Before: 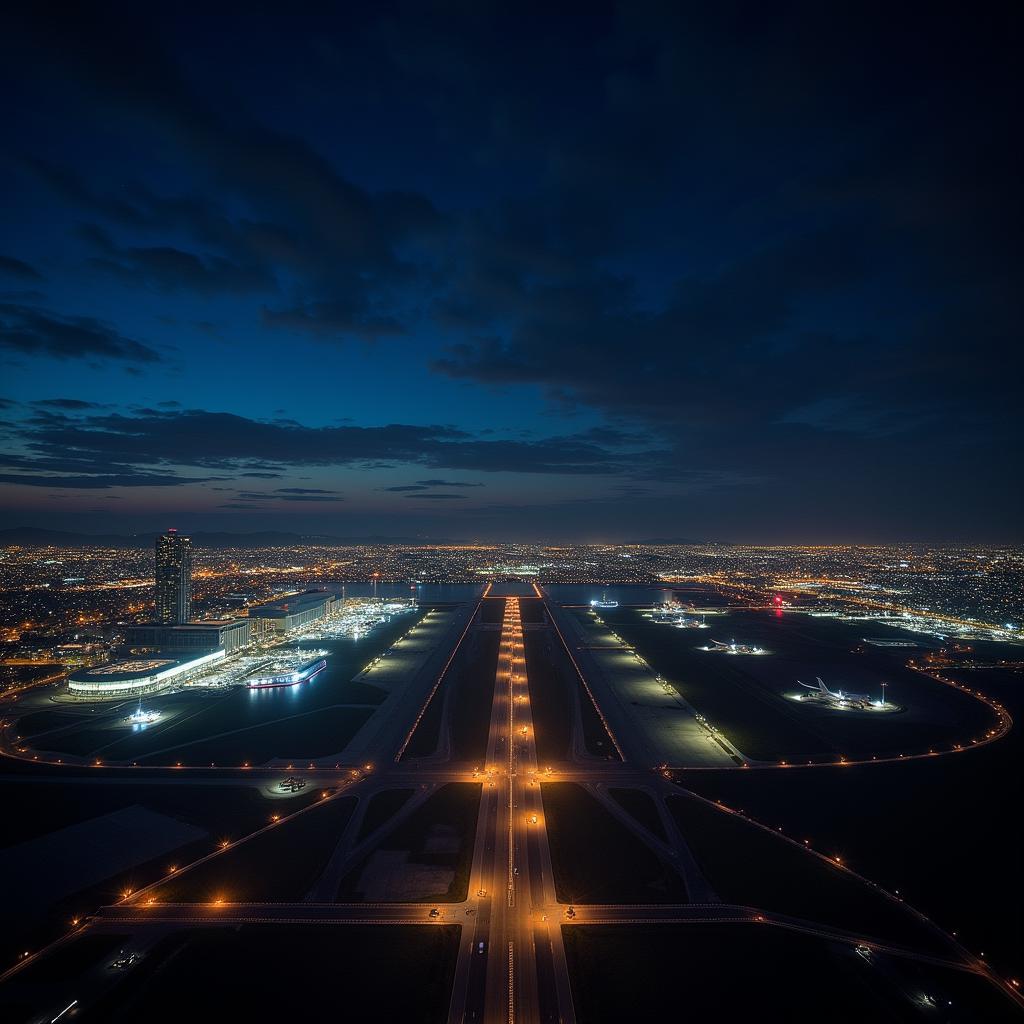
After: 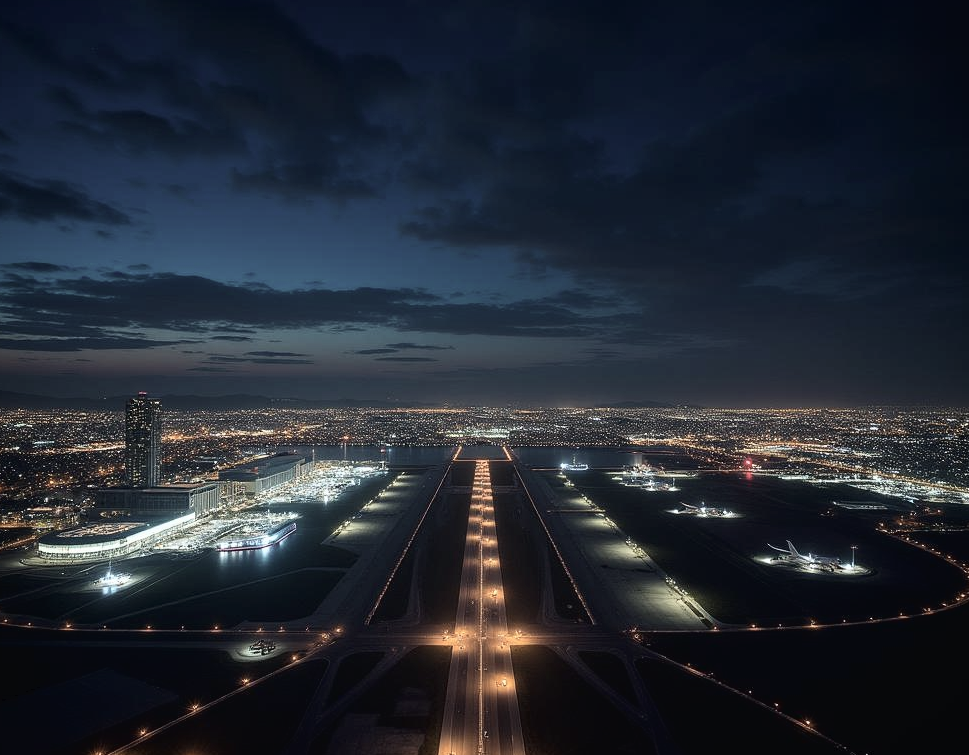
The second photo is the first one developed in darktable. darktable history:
contrast brightness saturation: contrast 0.097, saturation -0.376
tone curve: curves: ch0 [(0, 0) (0.003, 0.019) (0.011, 0.022) (0.025, 0.025) (0.044, 0.04) (0.069, 0.069) (0.1, 0.108) (0.136, 0.152) (0.177, 0.199) (0.224, 0.26) (0.277, 0.321) (0.335, 0.392) (0.399, 0.472) (0.468, 0.547) (0.543, 0.624) (0.623, 0.713) (0.709, 0.786) (0.801, 0.865) (0.898, 0.939) (1, 1)], color space Lab, independent channels, preserve colors none
crop and rotate: left 2.988%, top 13.452%, right 2.362%, bottom 12.804%
